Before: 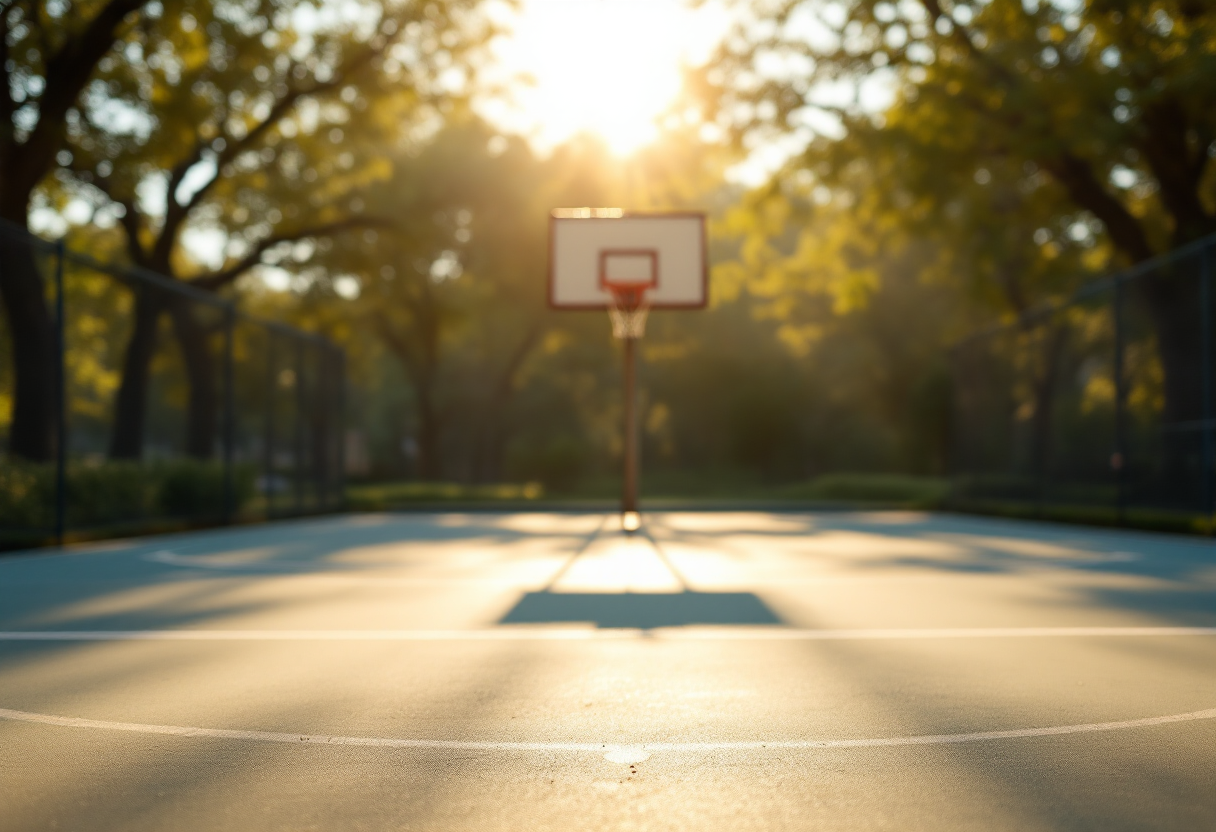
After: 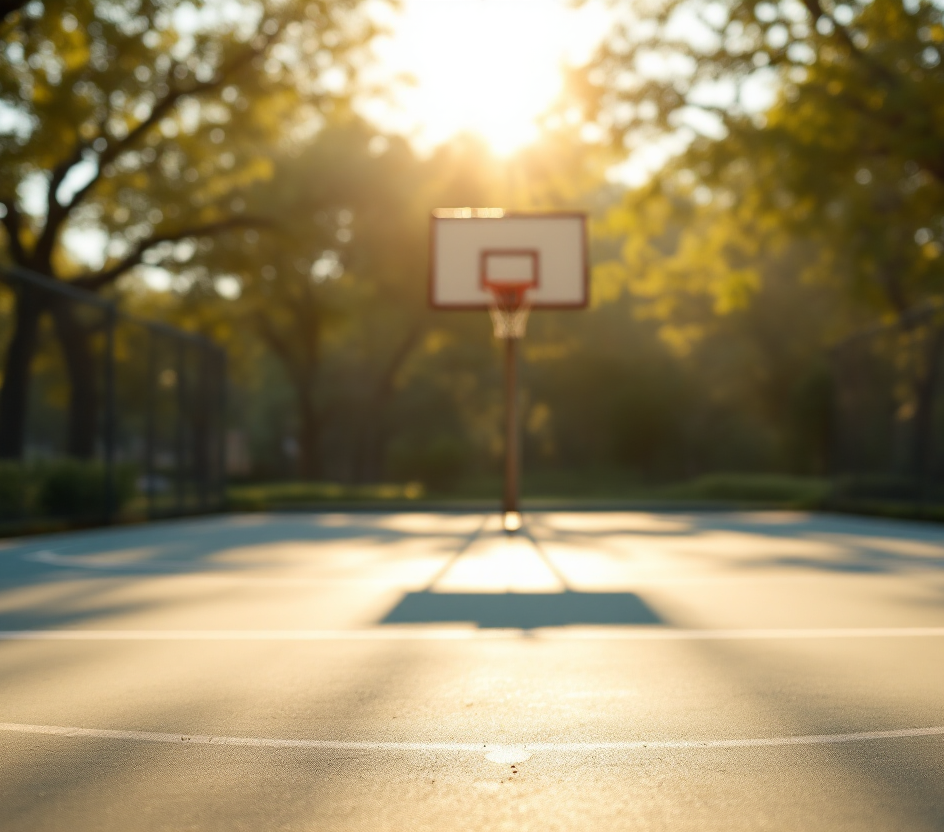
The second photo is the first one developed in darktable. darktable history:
crop: left 9.855%, right 12.445%
